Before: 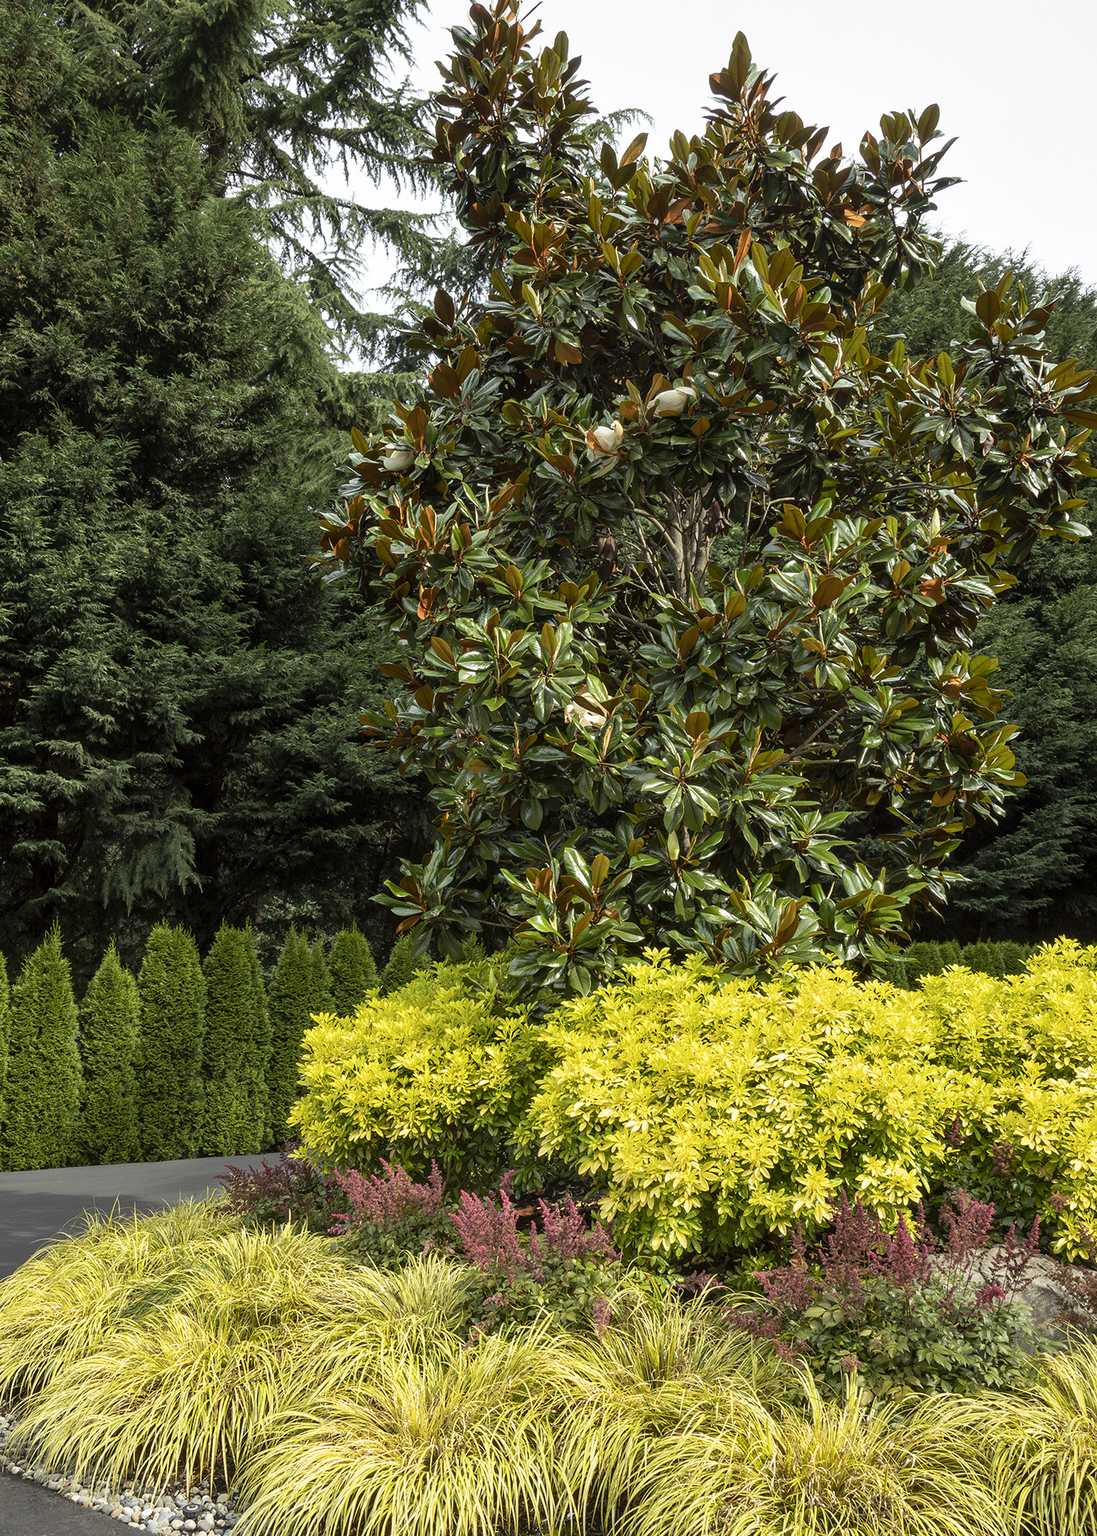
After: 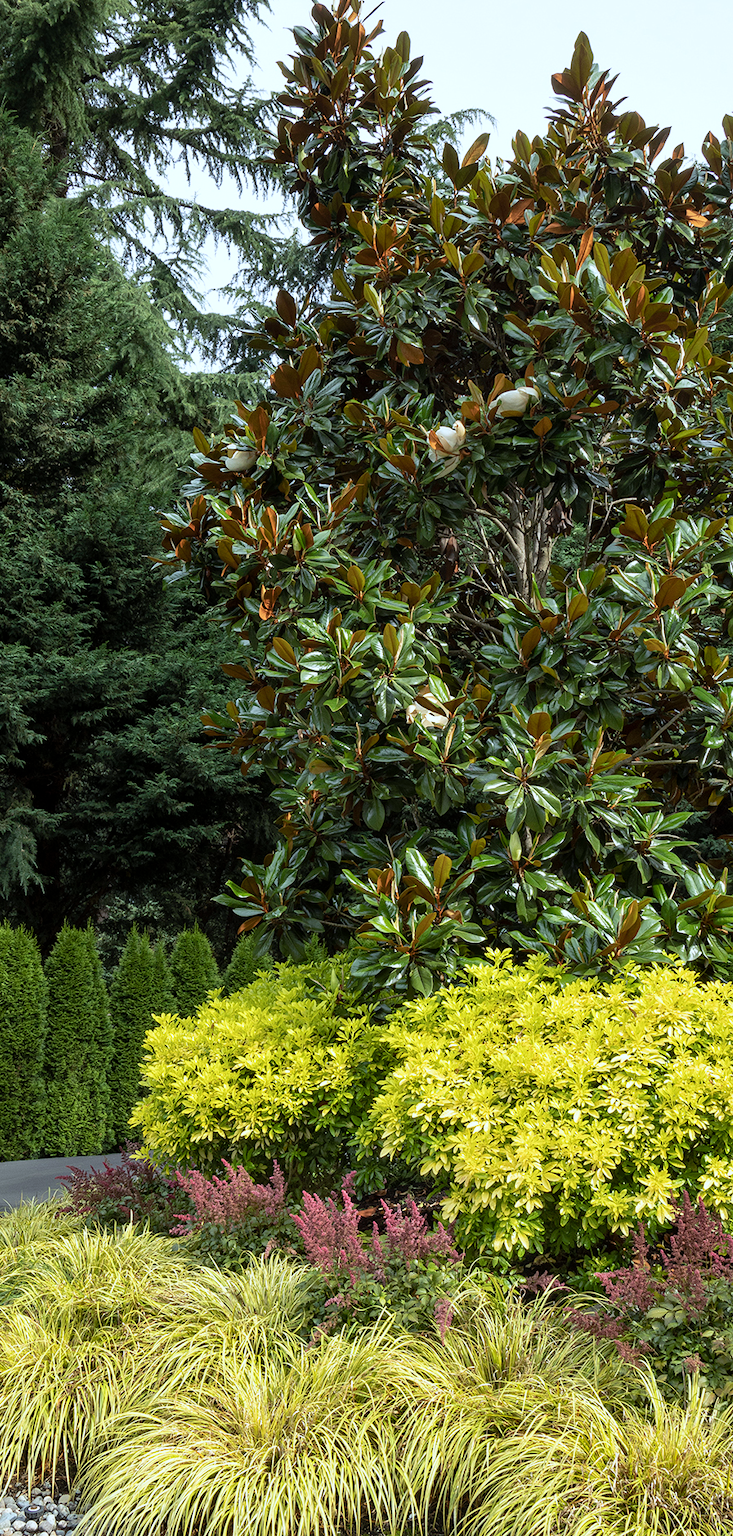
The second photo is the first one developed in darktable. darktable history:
exposure: compensate highlight preservation false
color calibration: x 0.37, y 0.382, temperature 4317.19 K, gamut compression 0.977
crop and rotate: left 14.463%, right 18.736%
